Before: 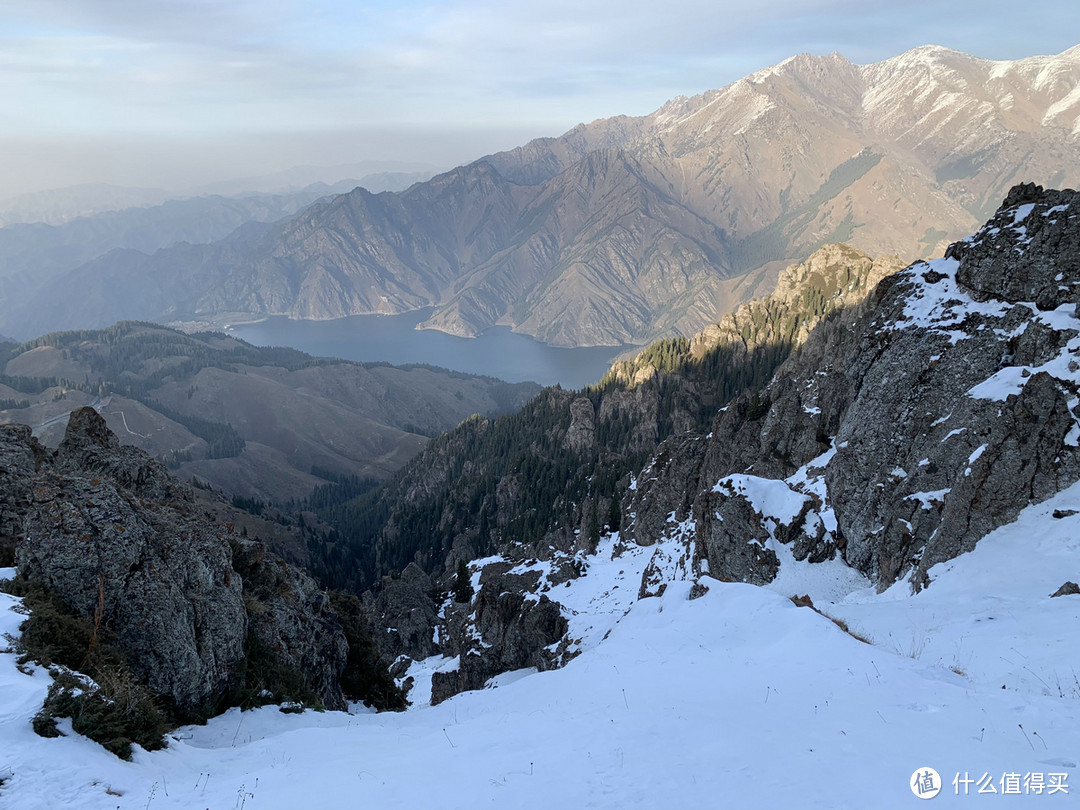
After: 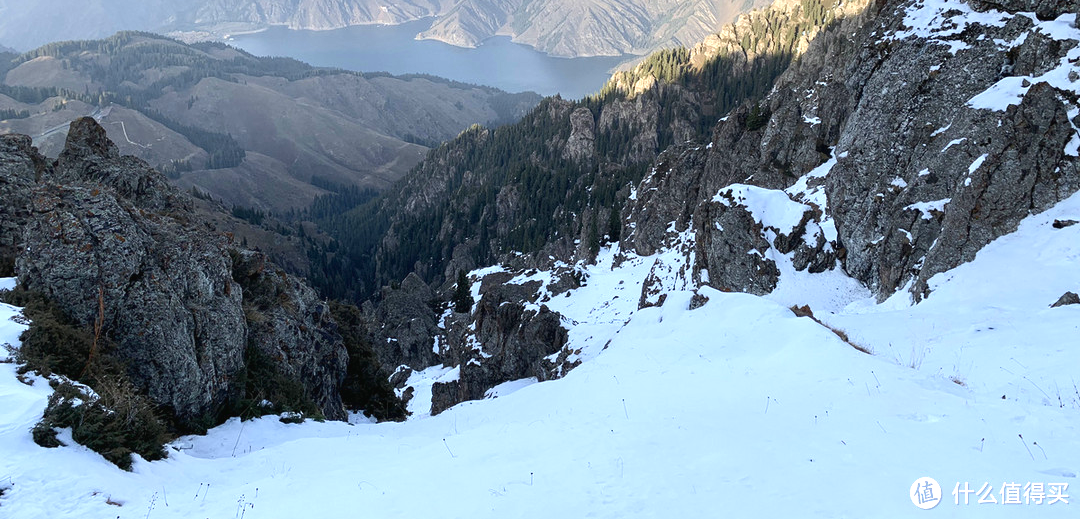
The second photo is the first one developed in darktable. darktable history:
crop and rotate: top 35.908%
exposure: black level correction 0, exposure 0.699 EV, compensate exposure bias true, compensate highlight preservation false
tone curve: curves: ch0 [(0, 0) (0.003, 0.014) (0.011, 0.019) (0.025, 0.028) (0.044, 0.044) (0.069, 0.069) (0.1, 0.1) (0.136, 0.131) (0.177, 0.168) (0.224, 0.206) (0.277, 0.255) (0.335, 0.309) (0.399, 0.374) (0.468, 0.452) (0.543, 0.535) (0.623, 0.623) (0.709, 0.72) (0.801, 0.815) (0.898, 0.898) (1, 1)], color space Lab, independent channels, preserve colors none
